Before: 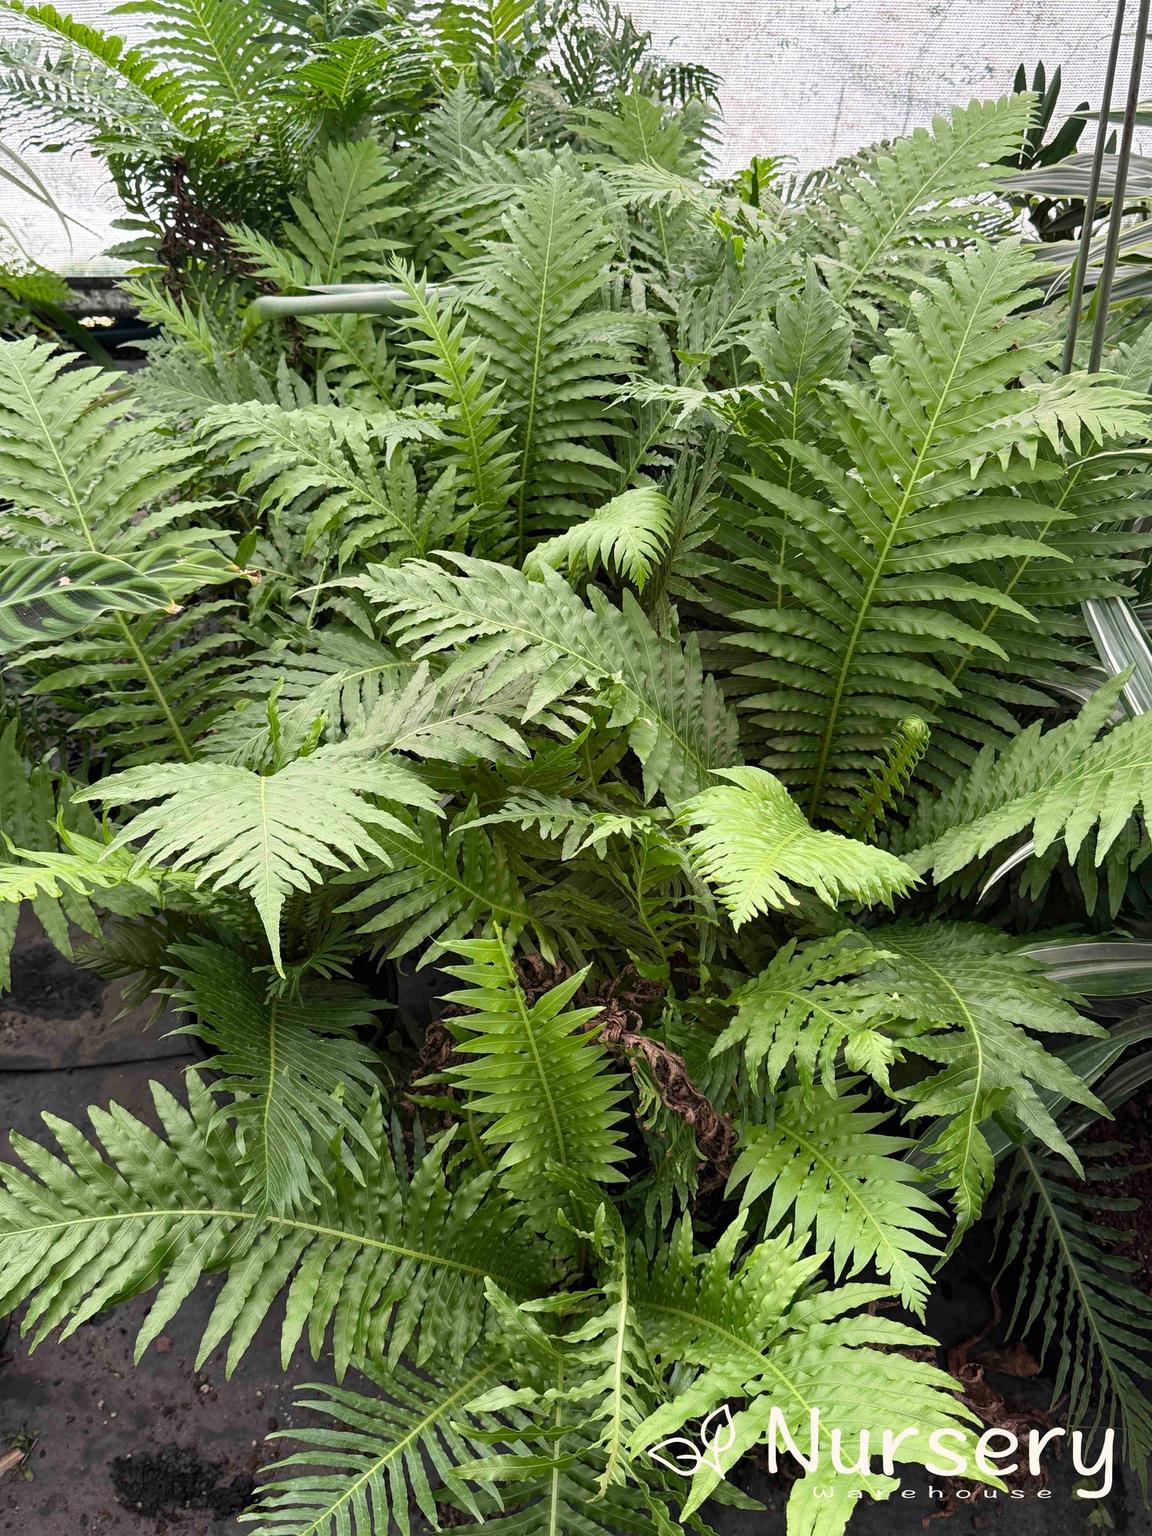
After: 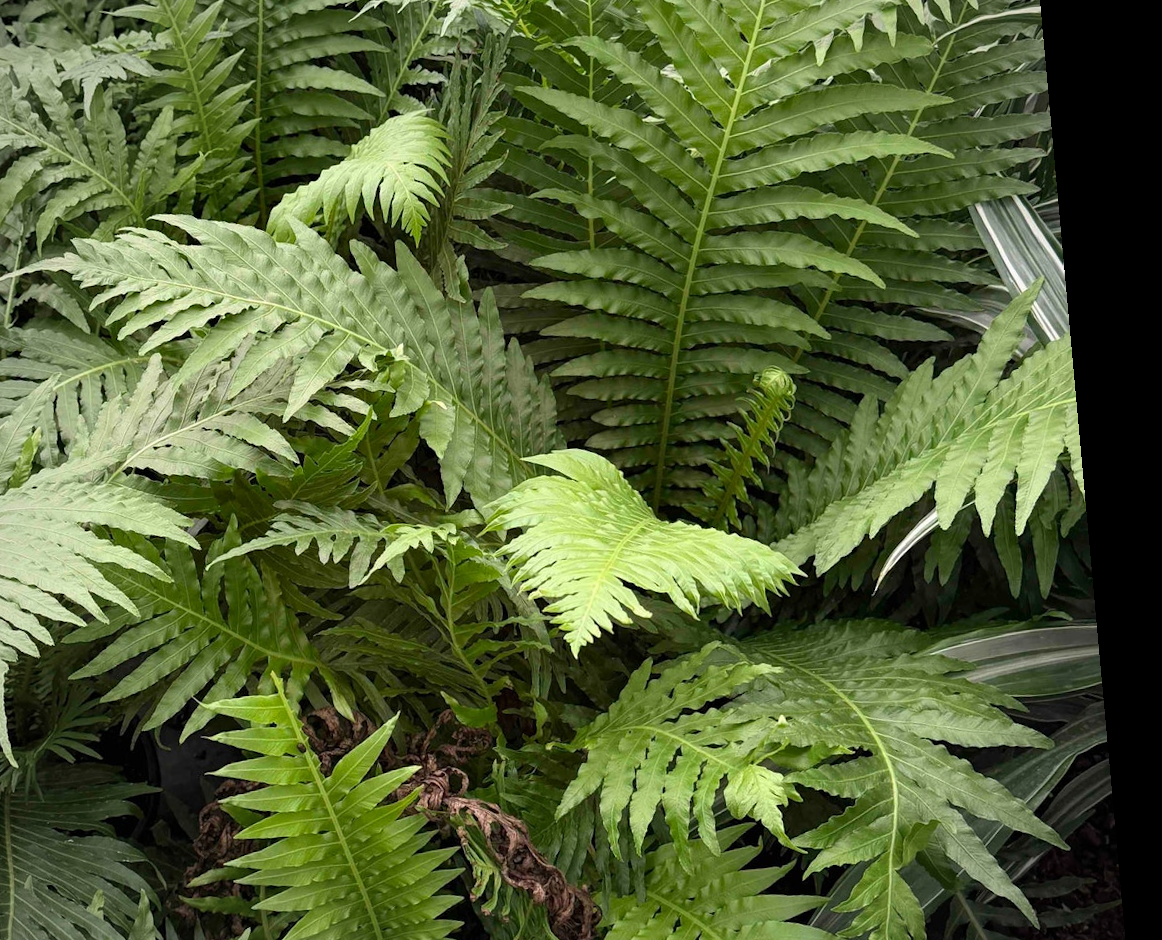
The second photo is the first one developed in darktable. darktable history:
crop and rotate: left 27.938%, top 27.046%, bottom 27.046%
rotate and perspective: rotation -5.2°, automatic cropping off
vignetting: fall-off radius 60.92%
